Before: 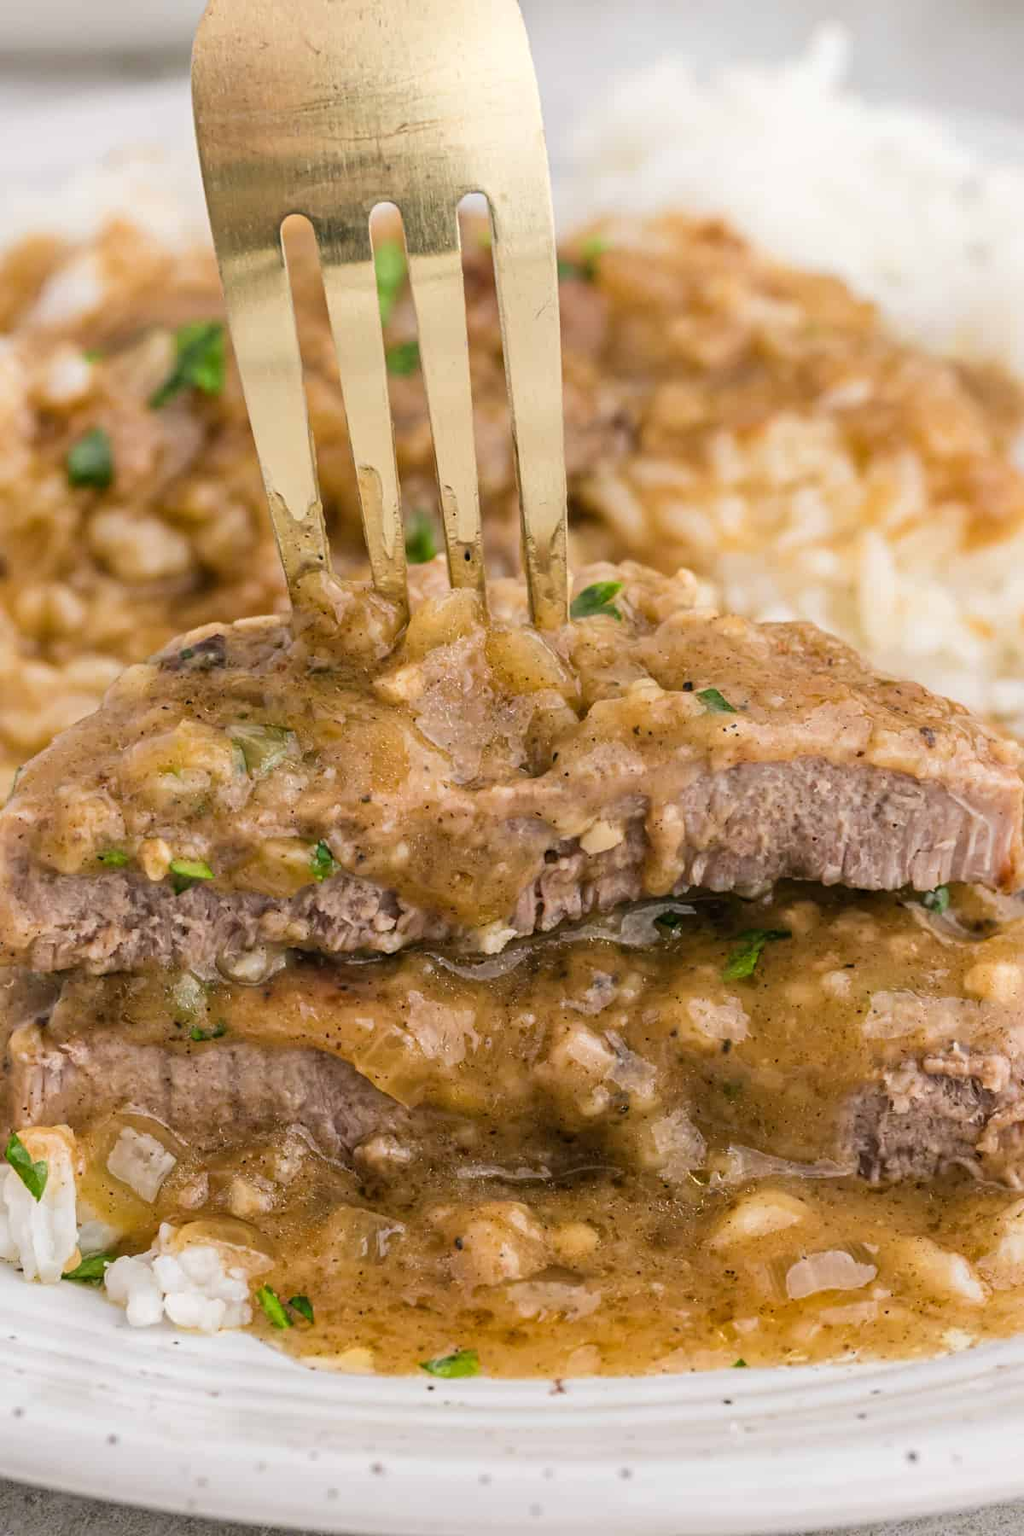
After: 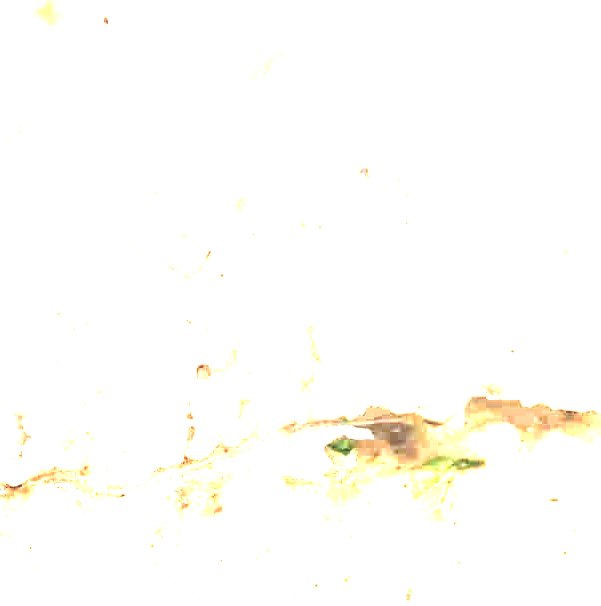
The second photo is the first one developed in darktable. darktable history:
exposure: black level correction 0, exposure 4.003 EV, compensate highlight preservation false
crop: left 36.852%, top 35.166%, right 13.065%, bottom 31.156%
local contrast: on, module defaults
color zones: curves: ch0 [(0.018, 0.548) (0.224, 0.64) (0.425, 0.447) (0.675, 0.575) (0.732, 0.579)]; ch1 [(0.066, 0.487) (0.25, 0.5) (0.404, 0.43) (0.75, 0.421) (0.956, 0.421)]; ch2 [(0.044, 0.561) (0.215, 0.465) (0.399, 0.544) (0.465, 0.548) (0.614, 0.447) (0.724, 0.43) (0.882, 0.623) (0.956, 0.632)]
